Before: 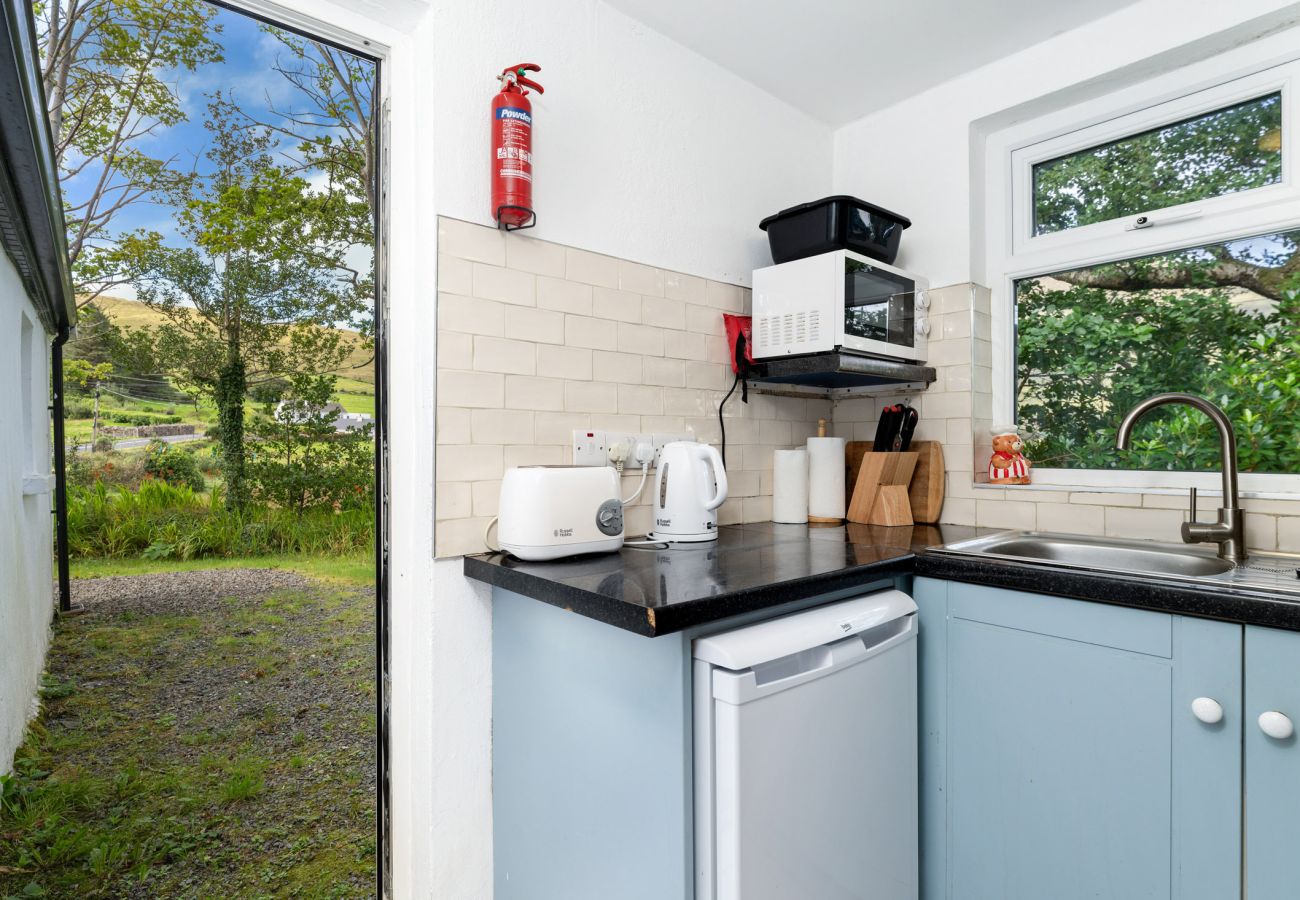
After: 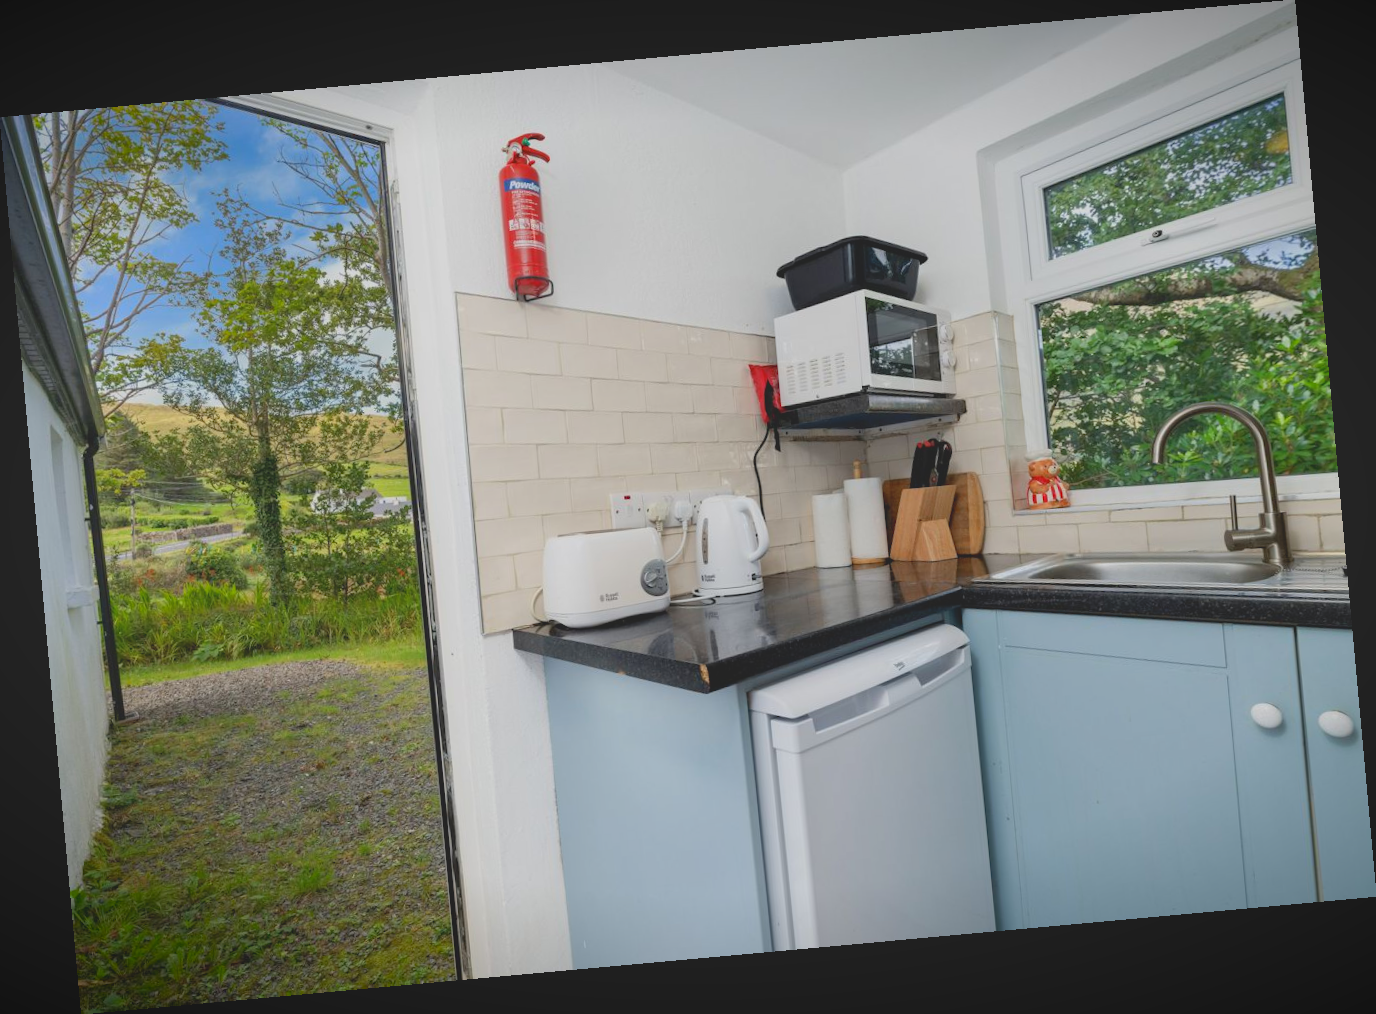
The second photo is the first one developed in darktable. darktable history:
rotate and perspective: rotation -5.2°, automatic cropping off
vignetting: fall-off start 98.29%, fall-off radius 100%, brightness -1, saturation 0.5, width/height ratio 1.428
contrast brightness saturation: contrast -0.28
